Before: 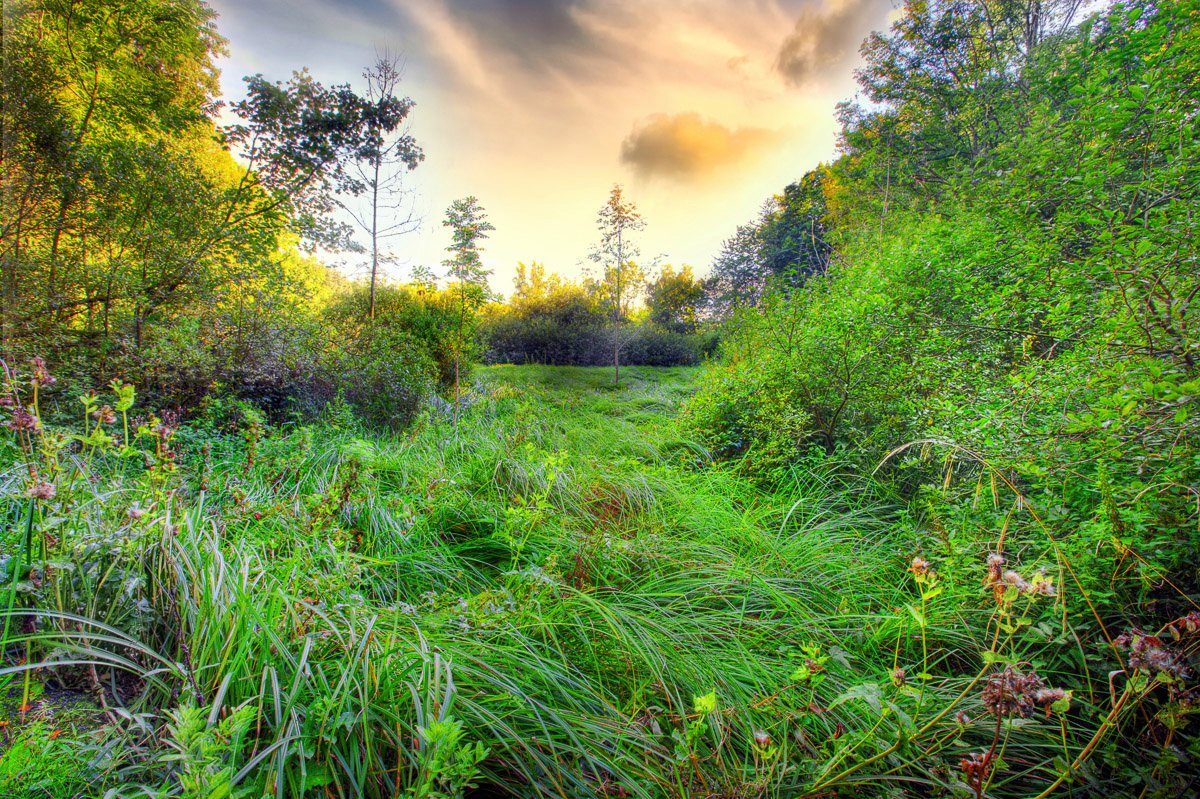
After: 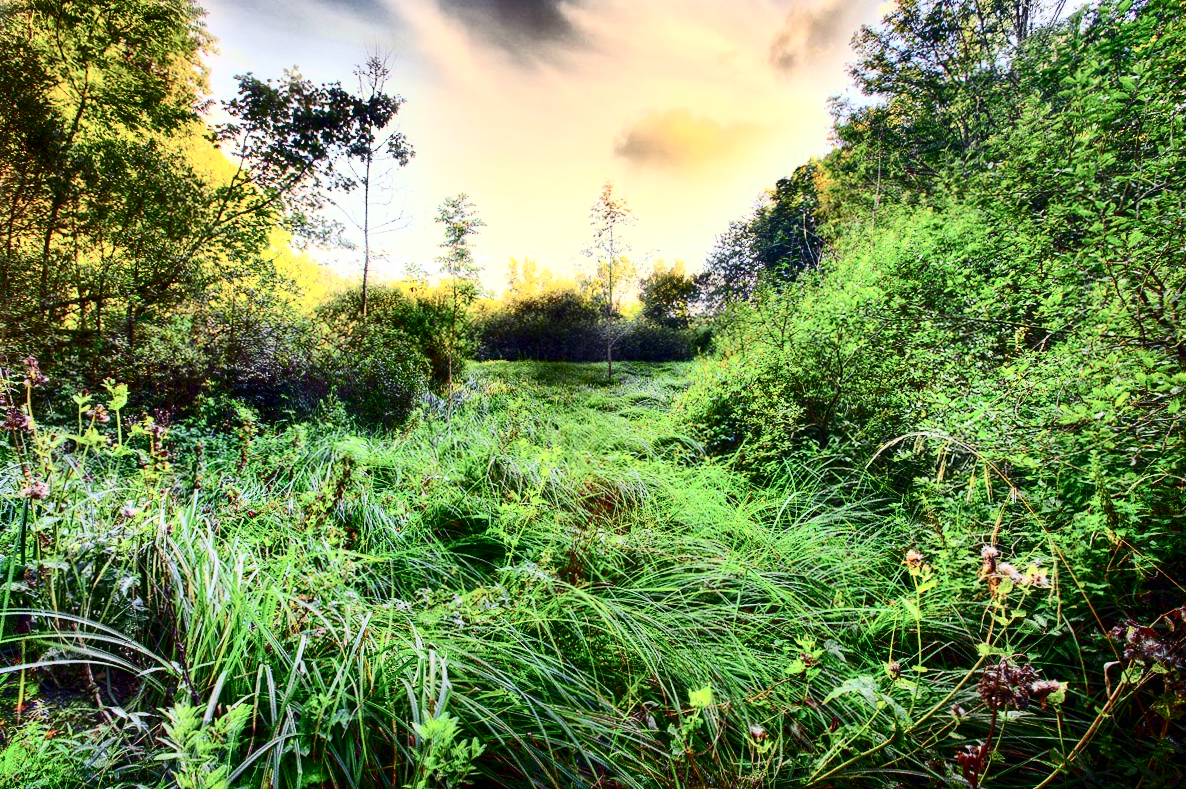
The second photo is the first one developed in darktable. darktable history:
rotate and perspective: rotation -0.45°, automatic cropping original format, crop left 0.008, crop right 0.992, crop top 0.012, crop bottom 0.988
contrast brightness saturation: contrast 0.5, saturation -0.1
